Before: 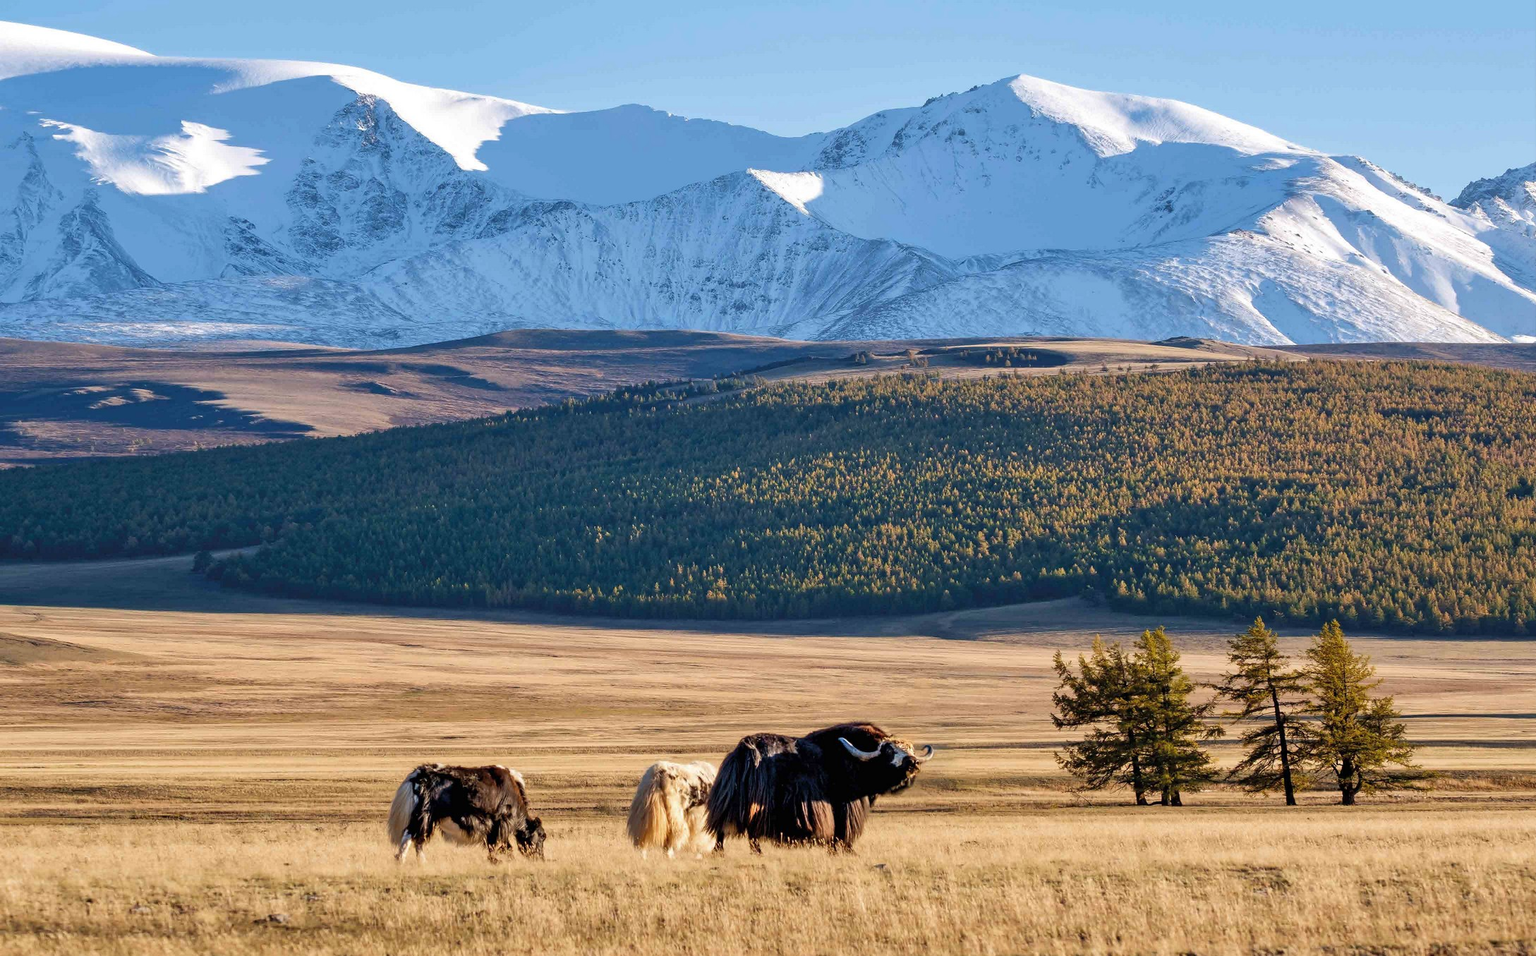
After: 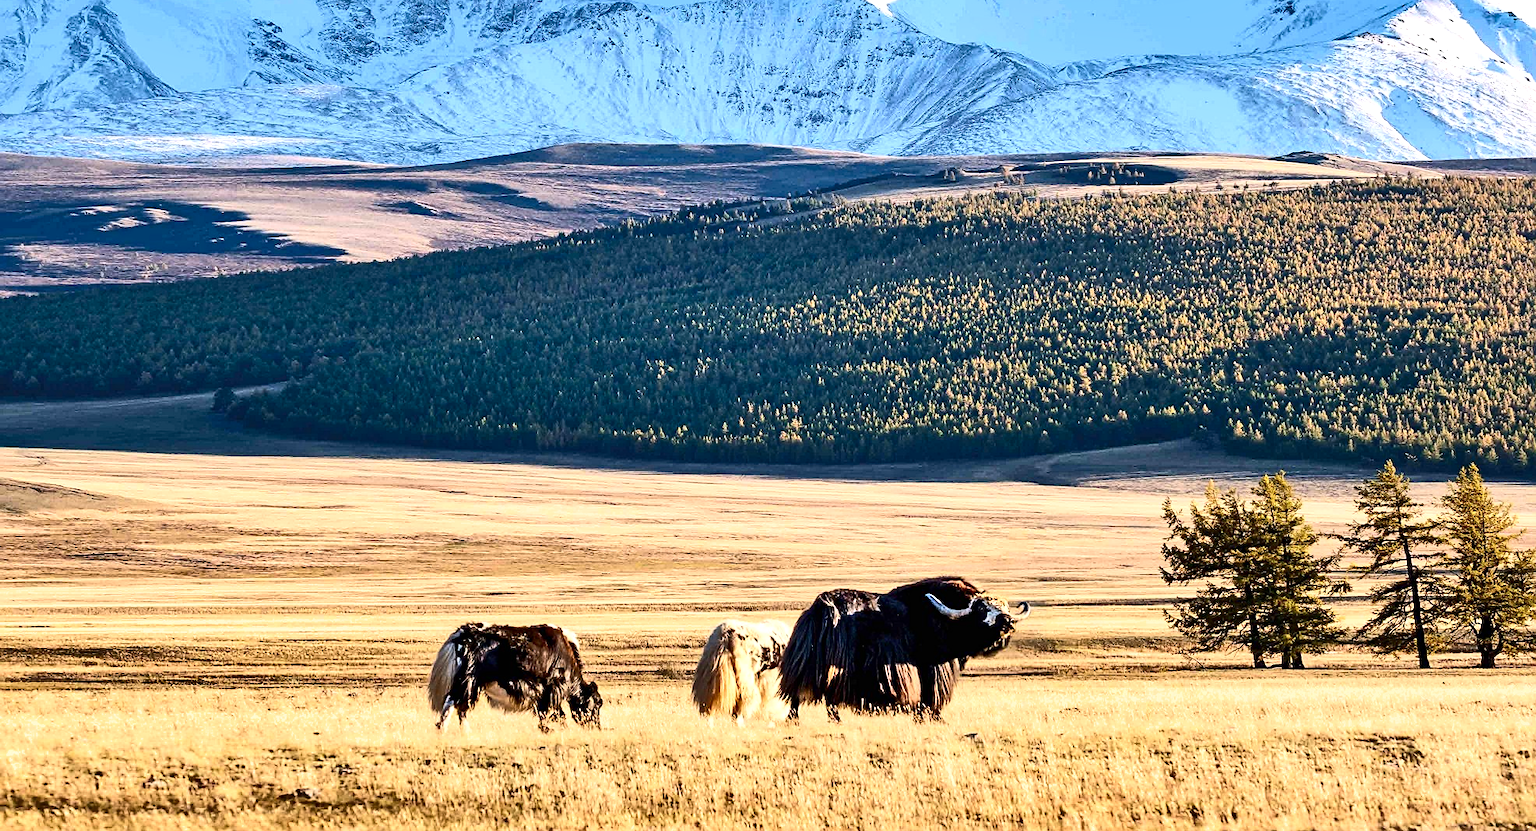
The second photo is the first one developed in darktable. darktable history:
sharpen: on, module defaults
crop: top 20.926%, right 9.351%, bottom 0.244%
contrast brightness saturation: contrast 0.298
shadows and highlights: low approximation 0.01, soften with gaussian
exposure: exposure 0.67 EV, compensate highlight preservation false
